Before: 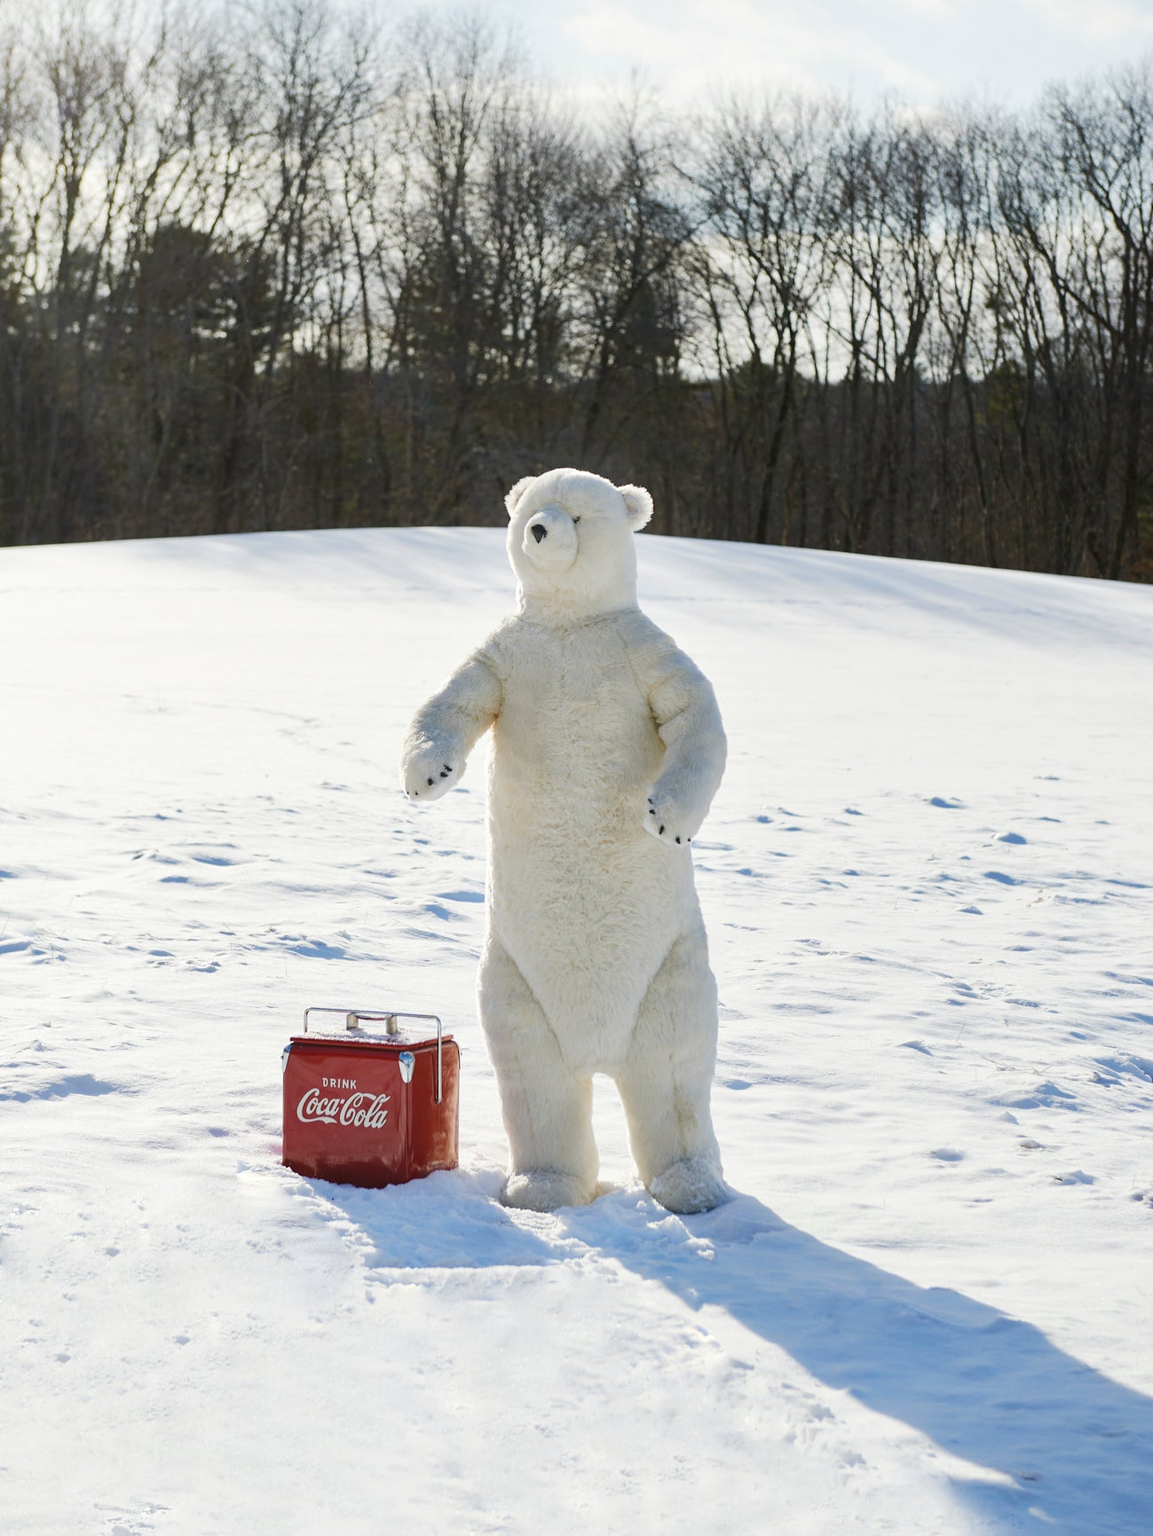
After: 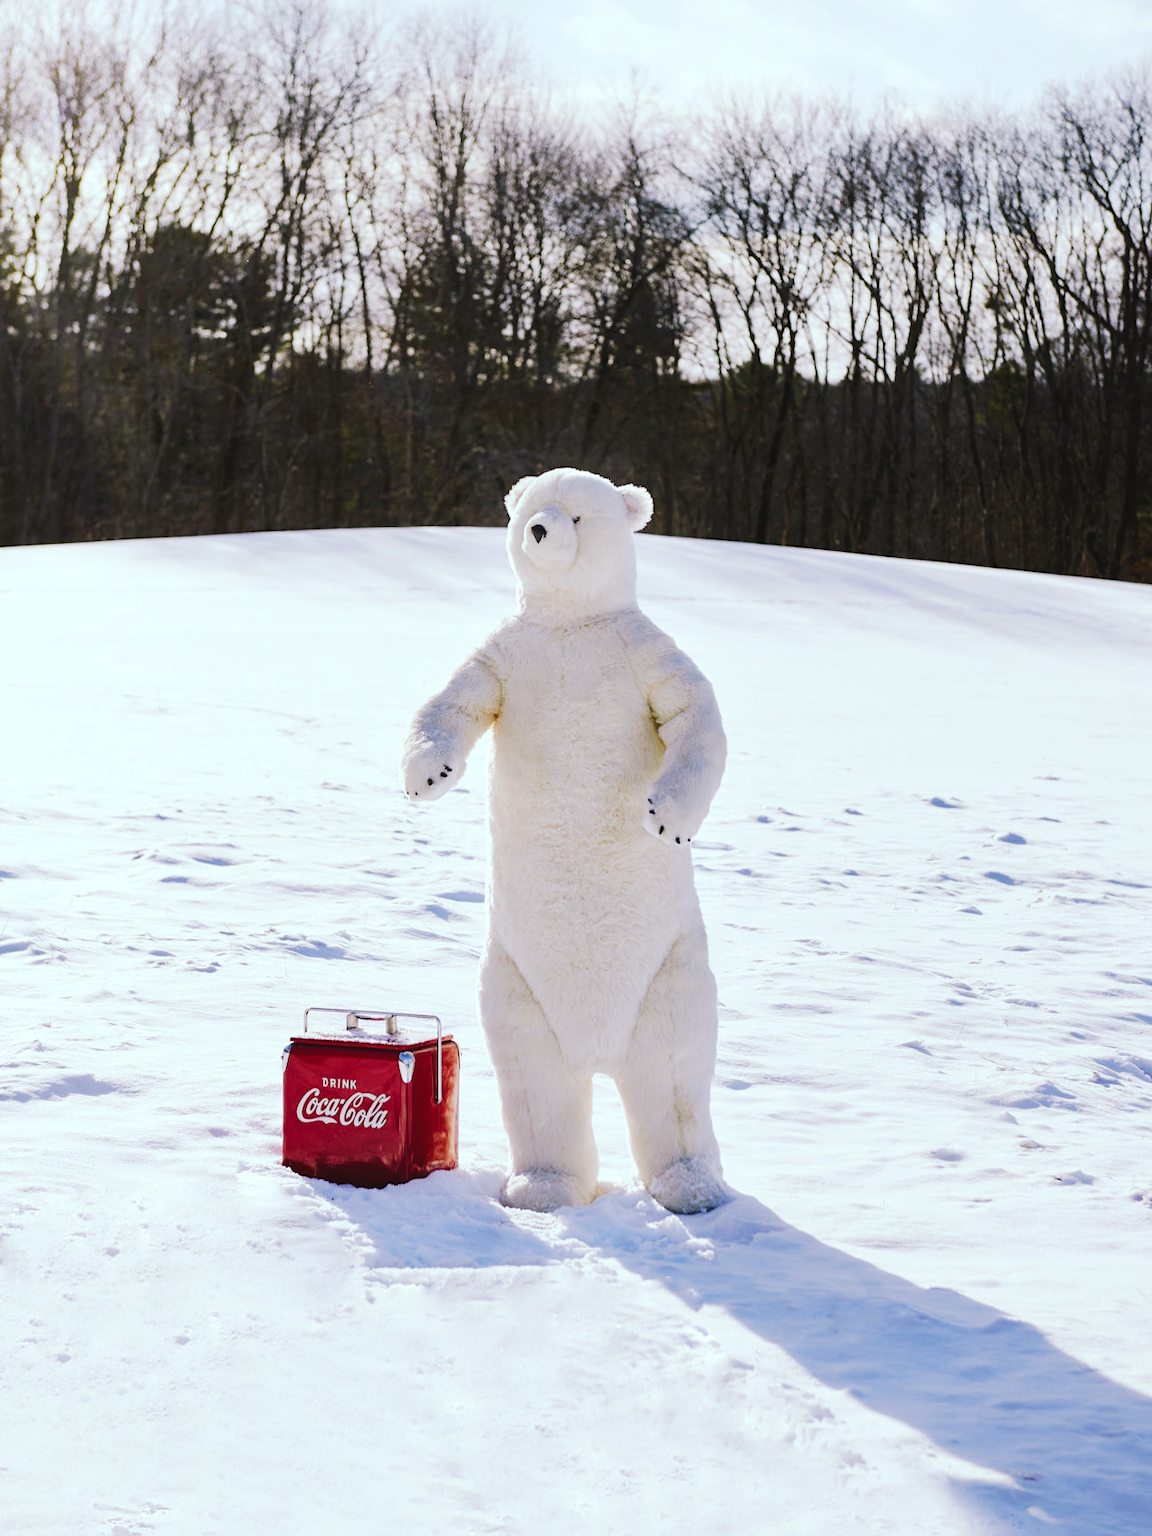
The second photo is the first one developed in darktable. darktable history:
tone curve: curves: ch0 [(0, 0) (0.003, 0.018) (0.011, 0.021) (0.025, 0.028) (0.044, 0.039) (0.069, 0.05) (0.1, 0.06) (0.136, 0.081) (0.177, 0.117) (0.224, 0.161) (0.277, 0.226) (0.335, 0.315) (0.399, 0.421) (0.468, 0.53) (0.543, 0.627) (0.623, 0.726) (0.709, 0.789) (0.801, 0.859) (0.898, 0.924) (1, 1)], preserve colors none
color look up table: target L [97.57, 93.49, 88.99, 83.09, 78.94, 76.75, 72.03, 72.57, 63.85, 58.24, 55.07, 34.25, 27.16, 3.936, 200.88, 78.69, 73.53, 63.47, 59.3, 49.22, 54.39, 49.5, 35.35, 30.36, 22.11, 23.94, 19.43, 97.13, 84.15, 80.19, 66.73, 61.5, 56.68, 56.08, 52.23, 59.68, 46.49, 39.37, 35.79, 34.05, 36.1, 19.04, 3.314, 93.57, 76.48, 77.28, 58.08, 43.94, 33.75], target a [-29.25, -31.06, -36.88, -35.51, -63.45, -7.688, -3.285, -2.222, -57.39, -28.38, -14.41, -21.37, -4.061, -6.024, 0, 20.65, 19.98, 44.72, 10.4, 66.06, 50.27, 66.31, 40.51, 6.19, 32.39, 33.7, 24.81, -6.847, 20.3, 28.63, 60.69, 17.89, 67.61, 33.85, 13.25, 47.44, 13.83, 17.08, 32.07, 40.9, 47.27, 25.84, 4.705, -22.2, -1.59, -34.7, -14.92, -15.36, 1.001], target b [48.76, 87.95, 2.766, 52.7, 37.76, 66.37, 35.7, 0.888, 51.93, 24.74, 43.22, 29.55, 35.98, 5.365, -0.001, 18.43, 57.95, 4.957, 22.56, 24.87, 49.39, 42.59, 5.704, 12.89, 4.066, 30.41, 28.36, -5.216, -16.07, -28.58, -50.78, -35.47, -25.34, -26.83, -63.32, -61.88, -18.84, -46.85, -83.25, -22.13, -57.83, -41.51, -24.04, -11.17, -25.13, -11.57, -42.29, -9.255, -28.41], num patches 49
